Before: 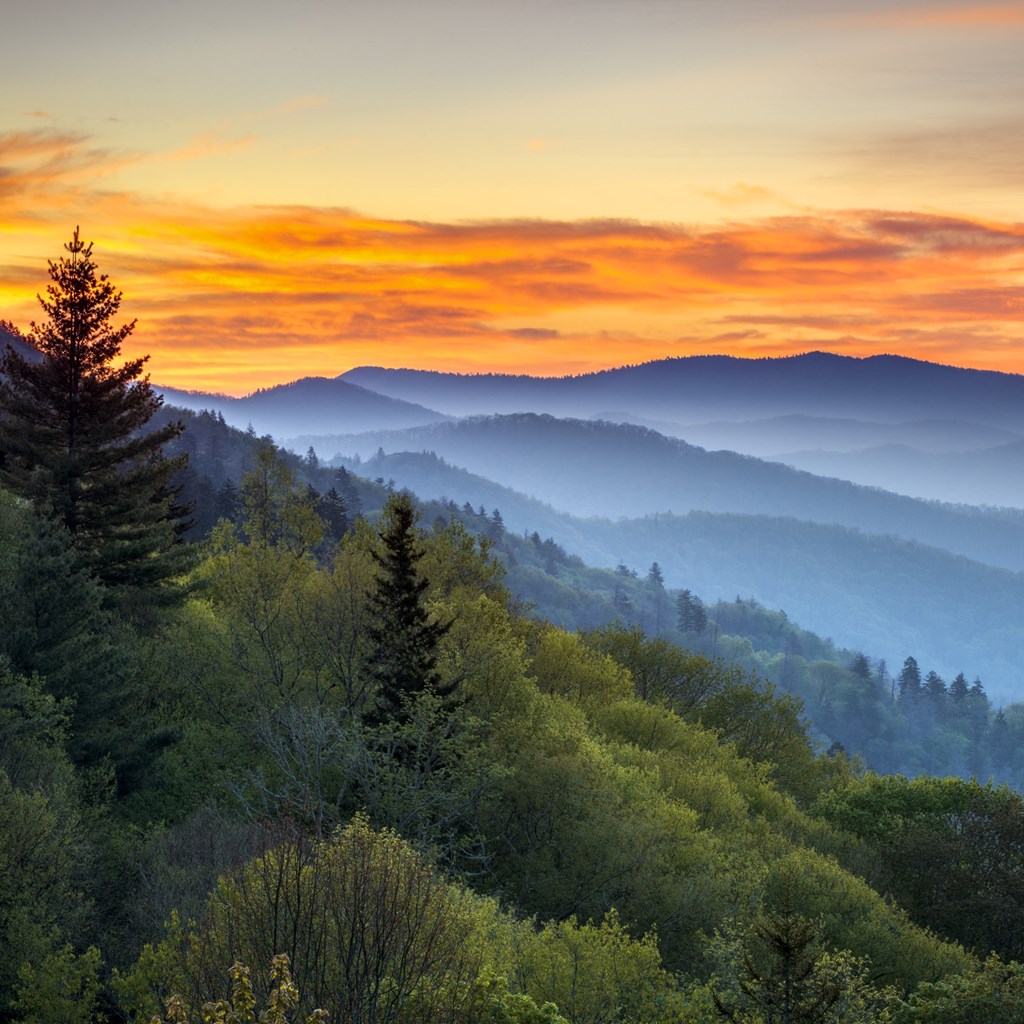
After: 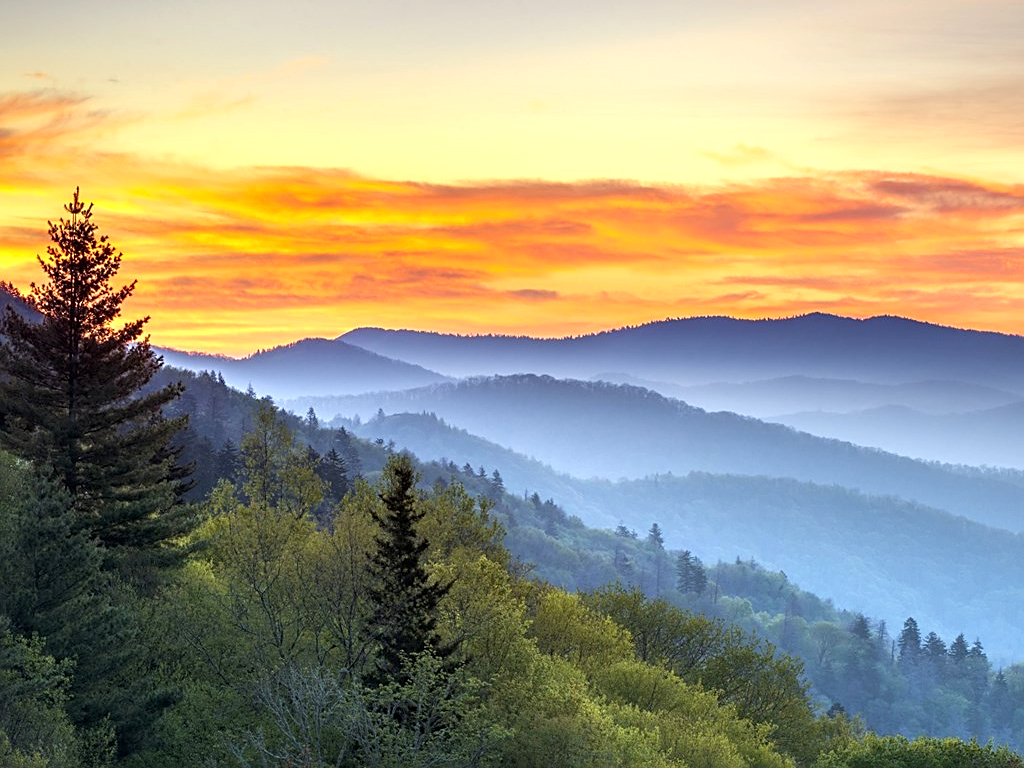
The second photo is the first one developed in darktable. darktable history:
crop: top 3.857%, bottom 21.132%
exposure: black level correction 0, exposure 0.5 EV, compensate exposure bias true, compensate highlight preservation false
sharpen: amount 0.478
